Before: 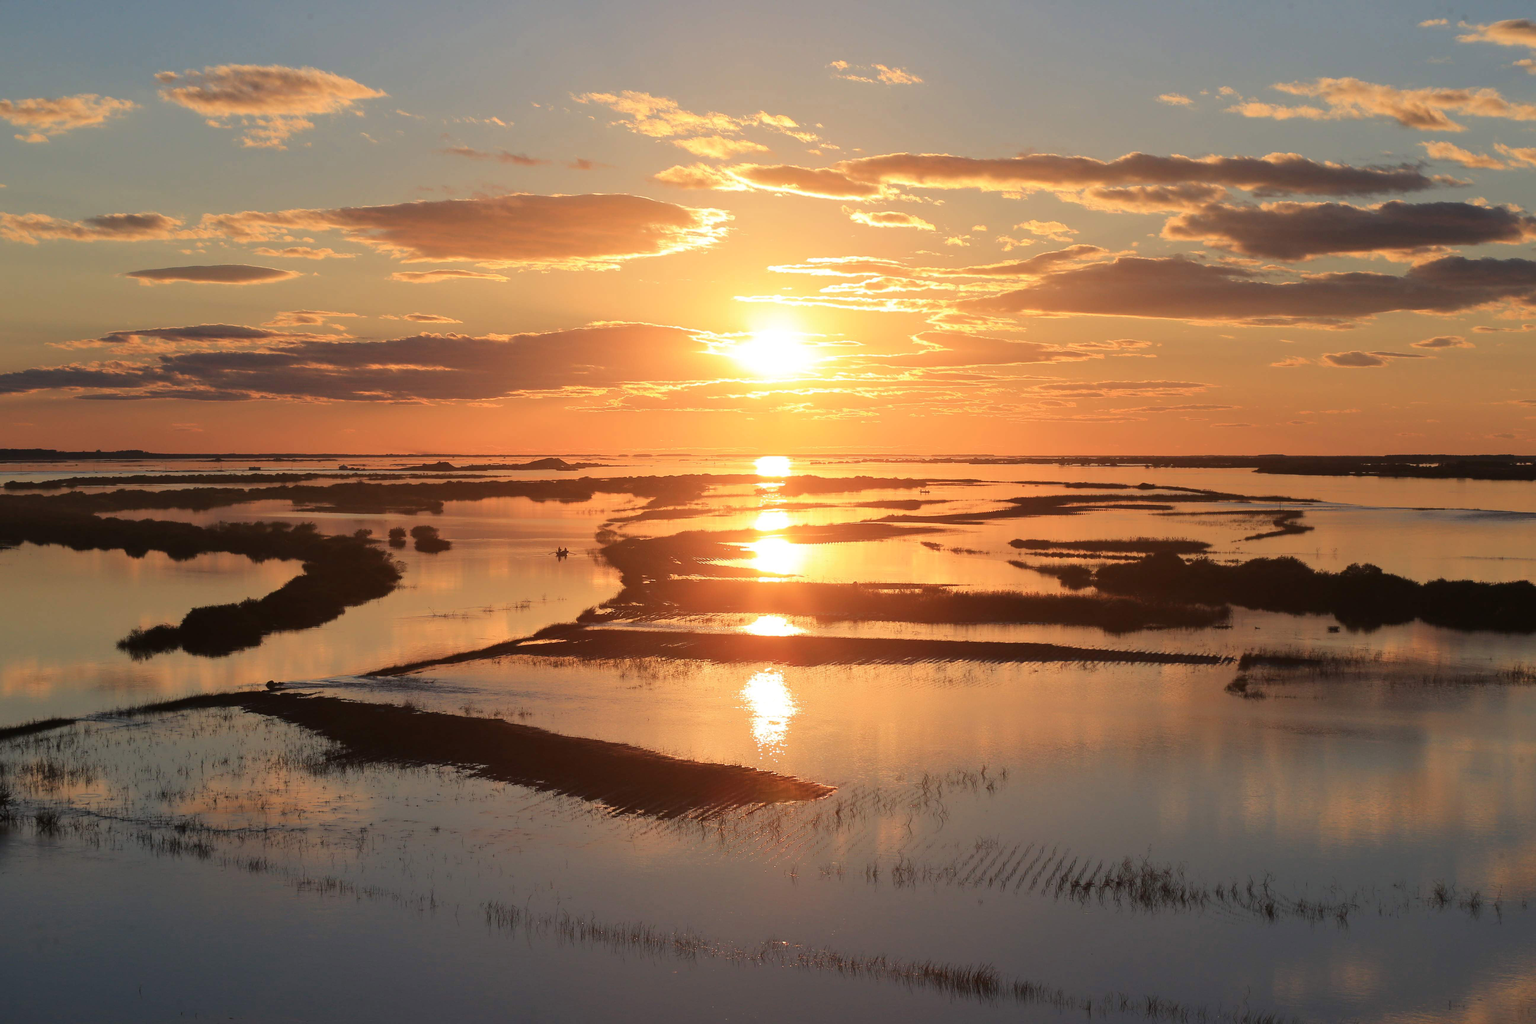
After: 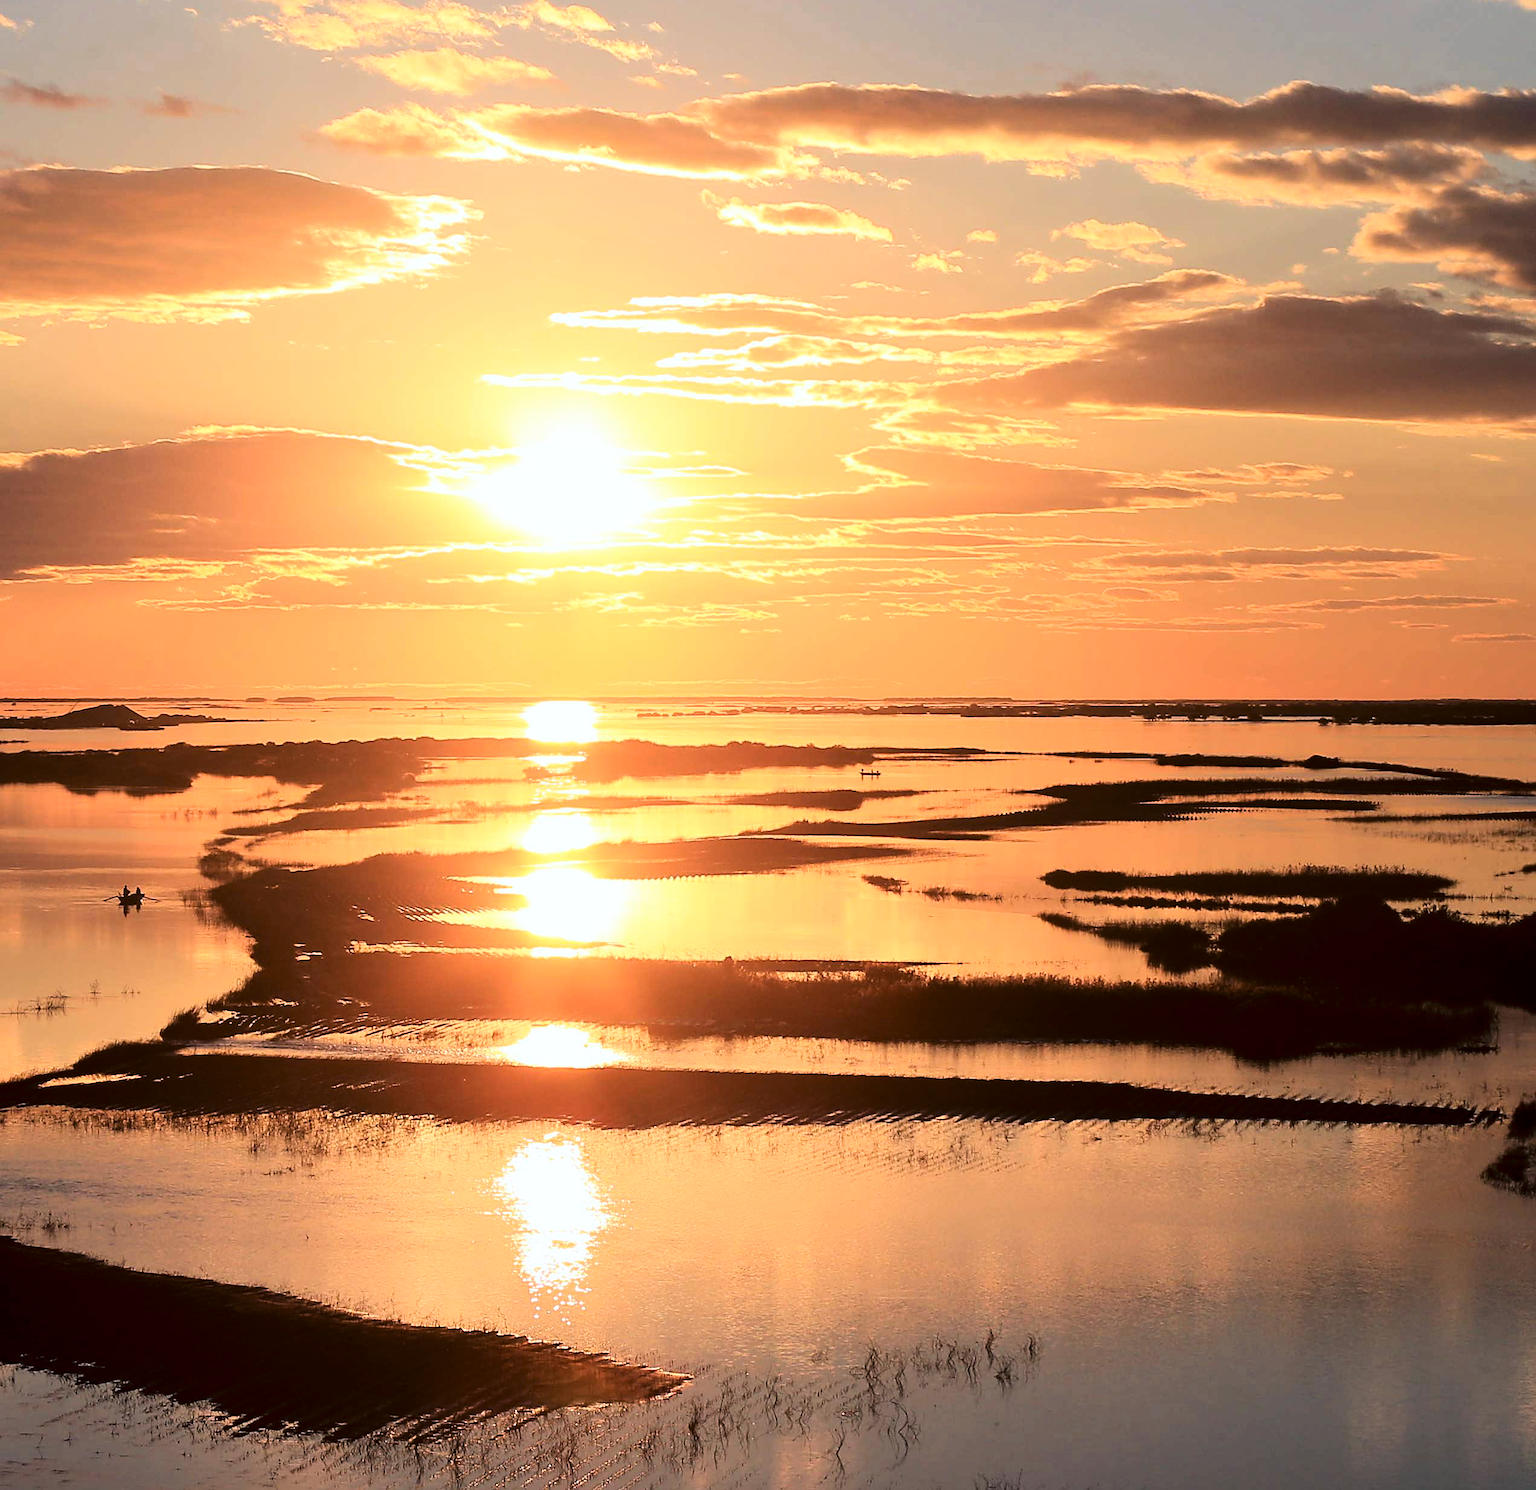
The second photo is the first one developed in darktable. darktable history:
crop: left 32.41%, top 10.992%, right 18.511%, bottom 17.56%
exposure: black level correction 0.011, compensate highlight preservation false
sharpen: on, module defaults
color calibration: illuminant as shot in camera, x 0.358, y 0.373, temperature 4628.91 K
tone curve: curves: ch0 [(0, 0) (0.003, 0.002) (0.011, 0.006) (0.025, 0.014) (0.044, 0.02) (0.069, 0.027) (0.1, 0.036) (0.136, 0.05) (0.177, 0.081) (0.224, 0.118) (0.277, 0.183) (0.335, 0.262) (0.399, 0.351) (0.468, 0.456) (0.543, 0.571) (0.623, 0.692) (0.709, 0.795) (0.801, 0.88) (0.898, 0.948) (1, 1)], color space Lab, linked channels, preserve colors none
